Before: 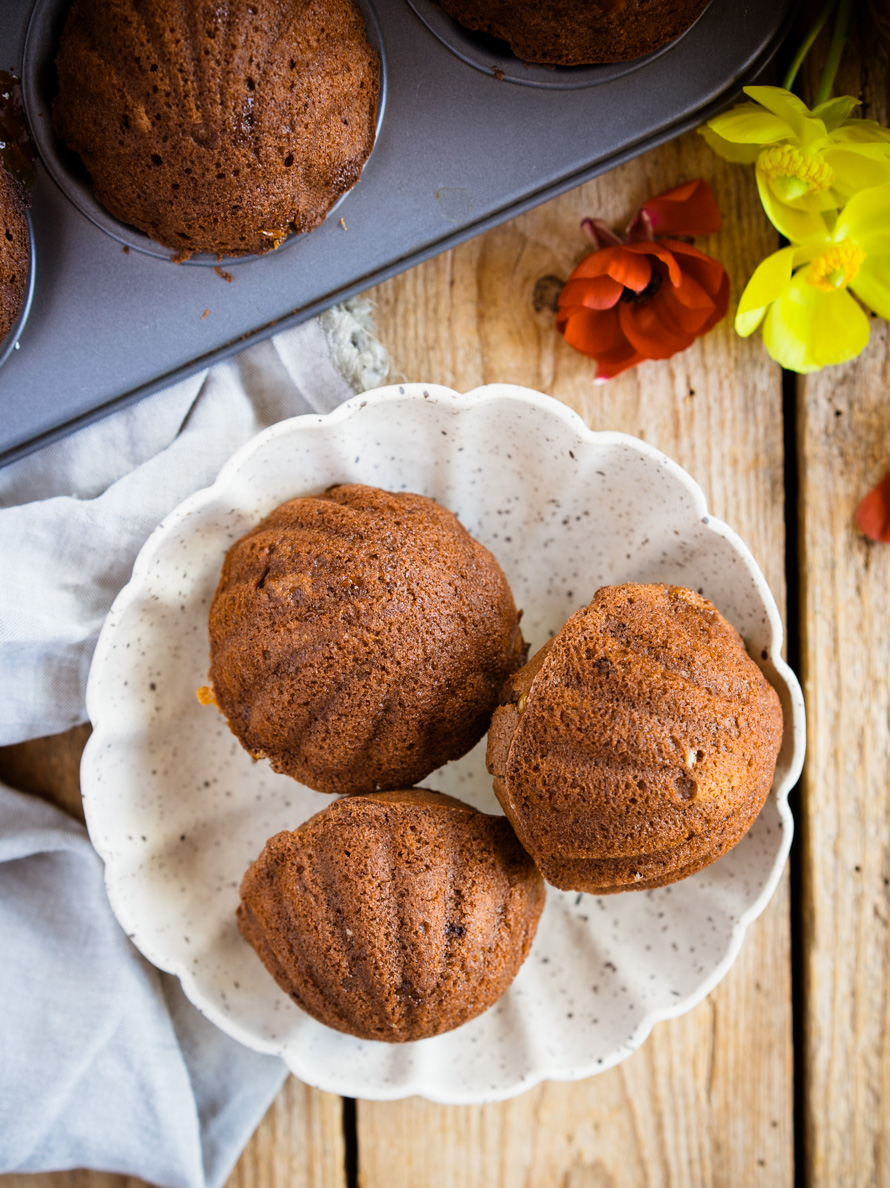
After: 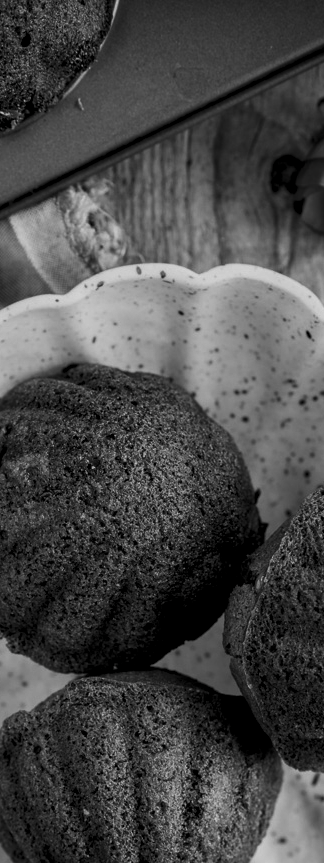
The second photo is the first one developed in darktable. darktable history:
local contrast: highlights 63%, shadows 53%, detail 169%, midtone range 0.519
contrast brightness saturation: contrast 0.534, brightness 0.463, saturation -0.997
exposure: exposure -2.352 EV, compensate highlight preservation false
crop and rotate: left 29.611%, top 10.155%, right 33.899%, bottom 17.198%
